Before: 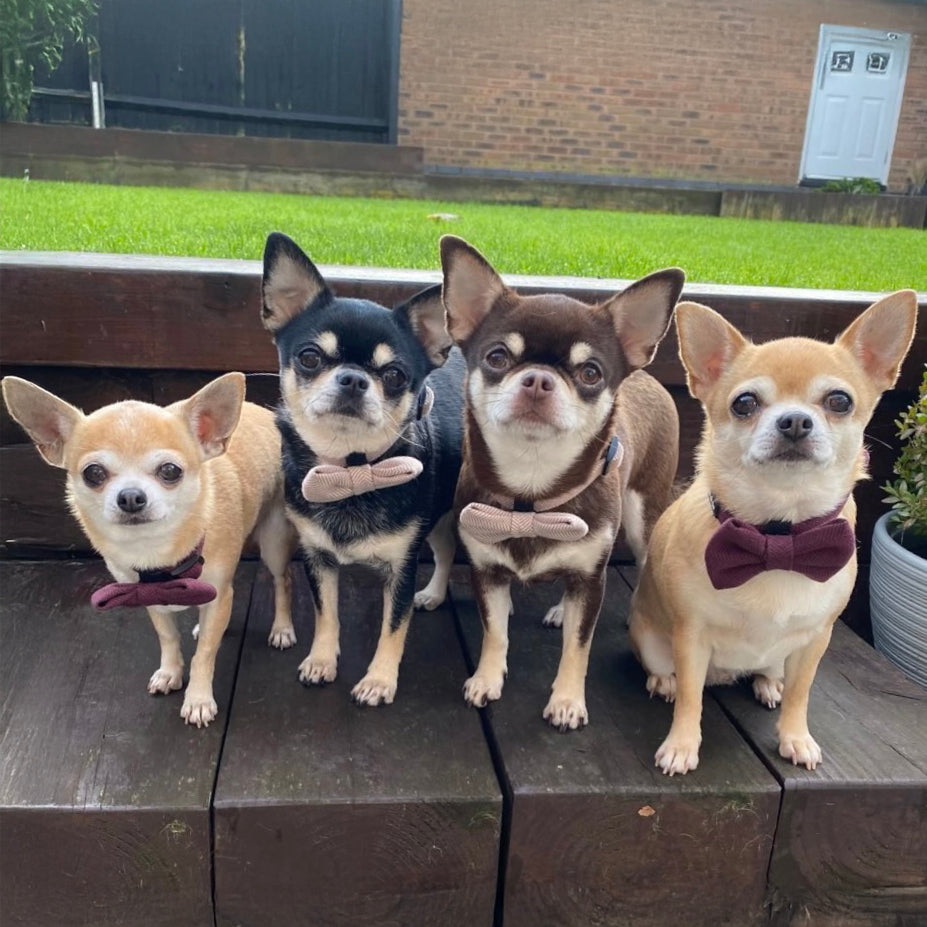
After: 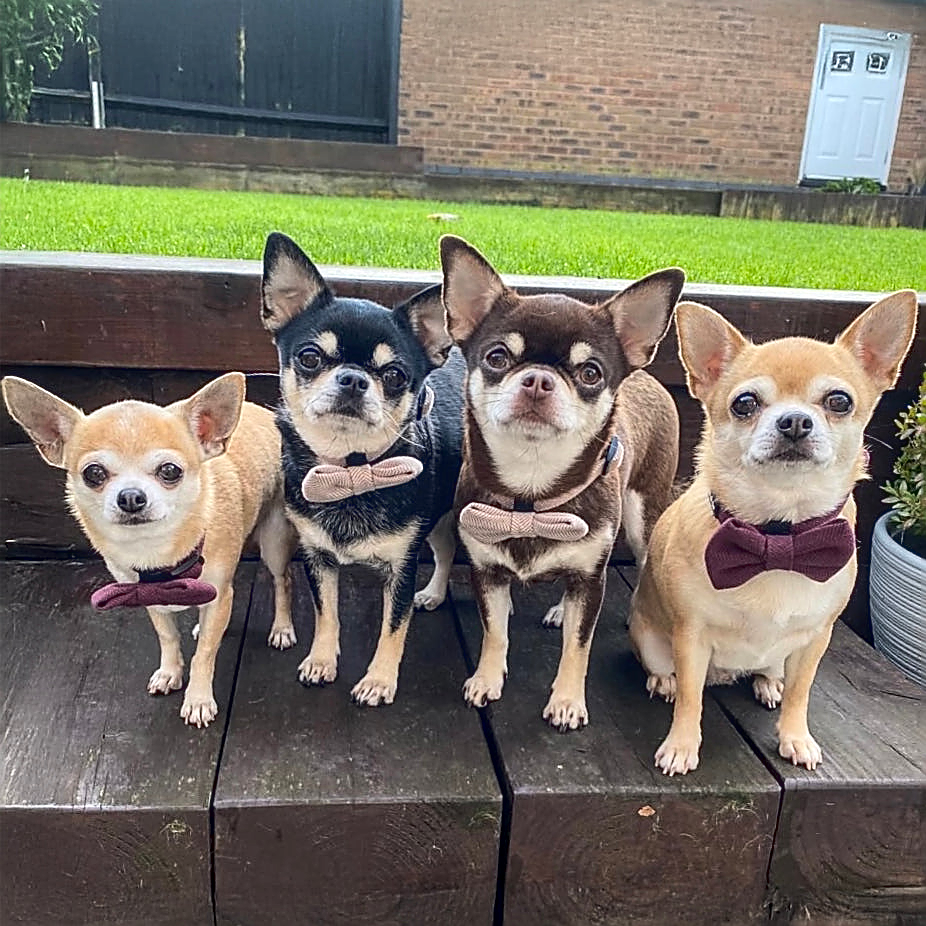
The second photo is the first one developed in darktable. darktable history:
local contrast: on, module defaults
tone curve: curves: ch0 [(0.016, 0.023) (0.248, 0.252) (0.732, 0.797) (1, 1)], color space Lab, linked channels, preserve colors none
sharpen: radius 1.685, amount 1.294
